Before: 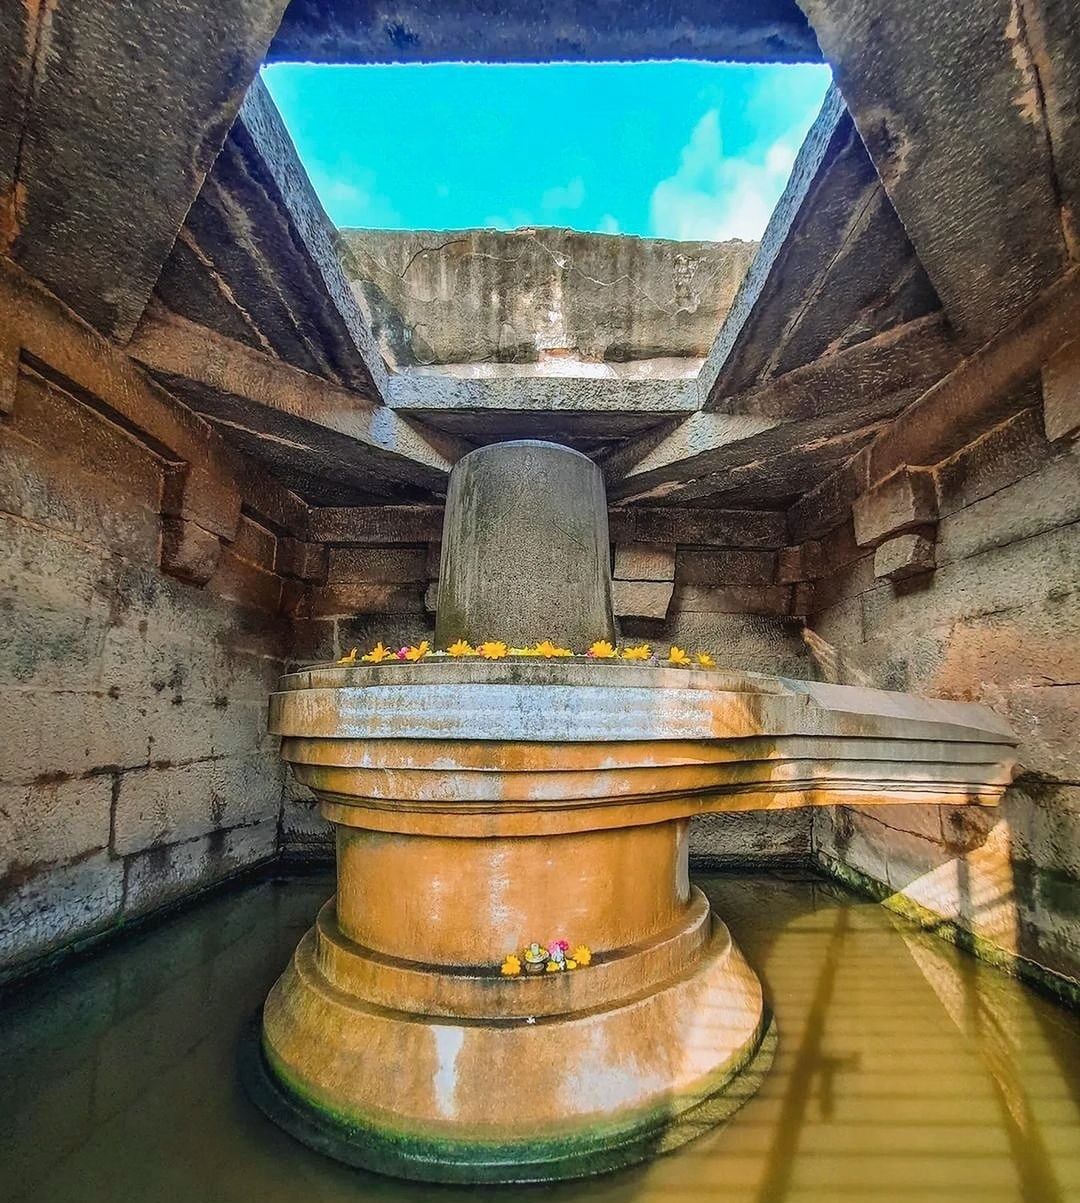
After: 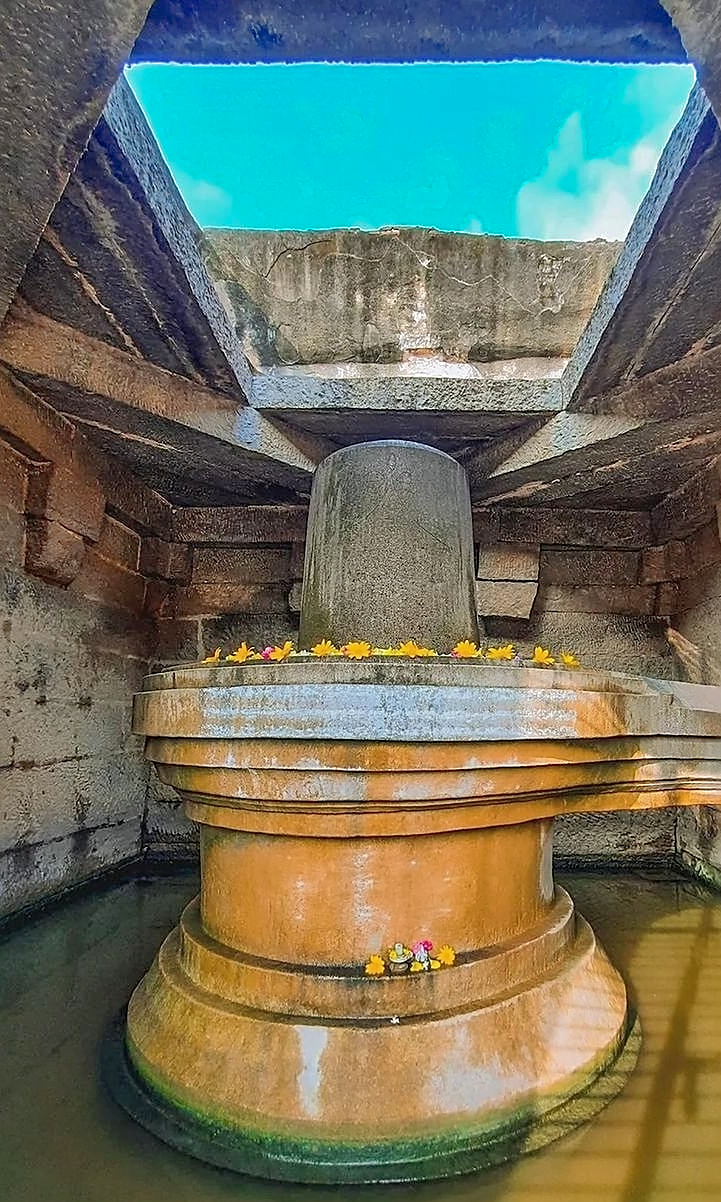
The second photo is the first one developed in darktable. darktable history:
crop and rotate: left 12.68%, right 20.548%
sharpen: on, module defaults
shadows and highlights: on, module defaults
